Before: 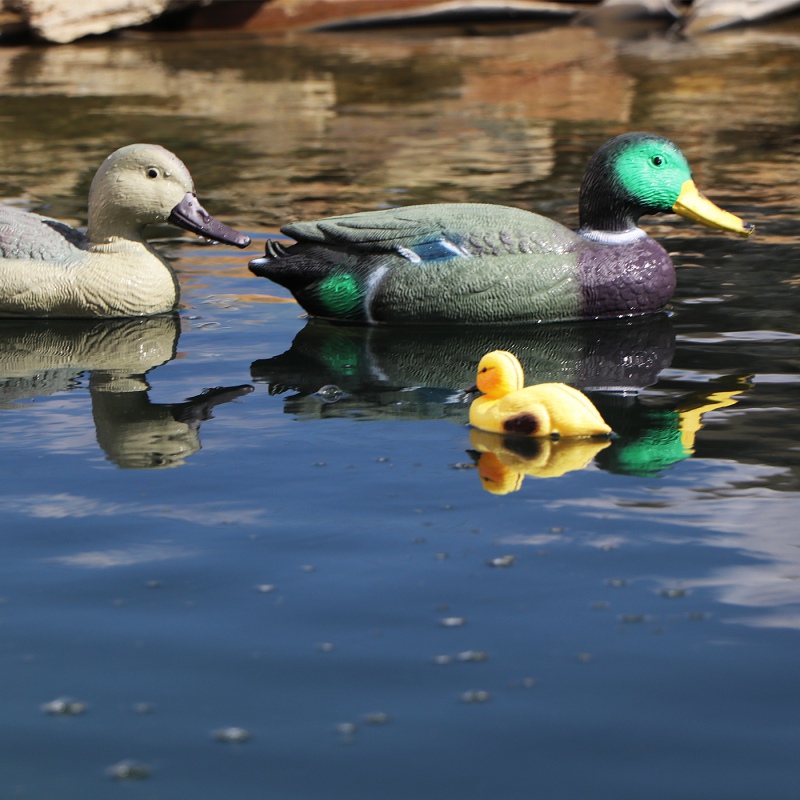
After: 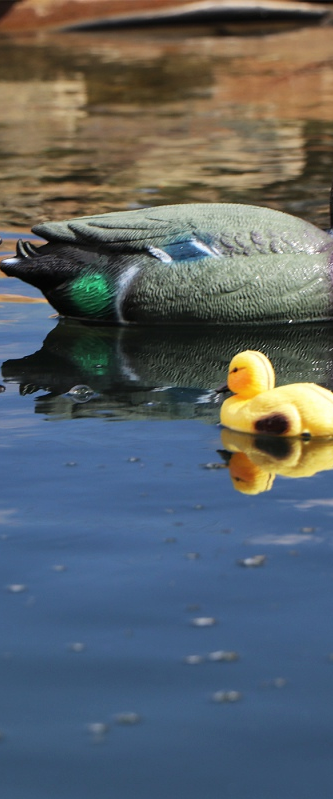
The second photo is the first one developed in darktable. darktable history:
shadows and highlights: soften with gaussian
crop: left 31.229%, right 27.105%
